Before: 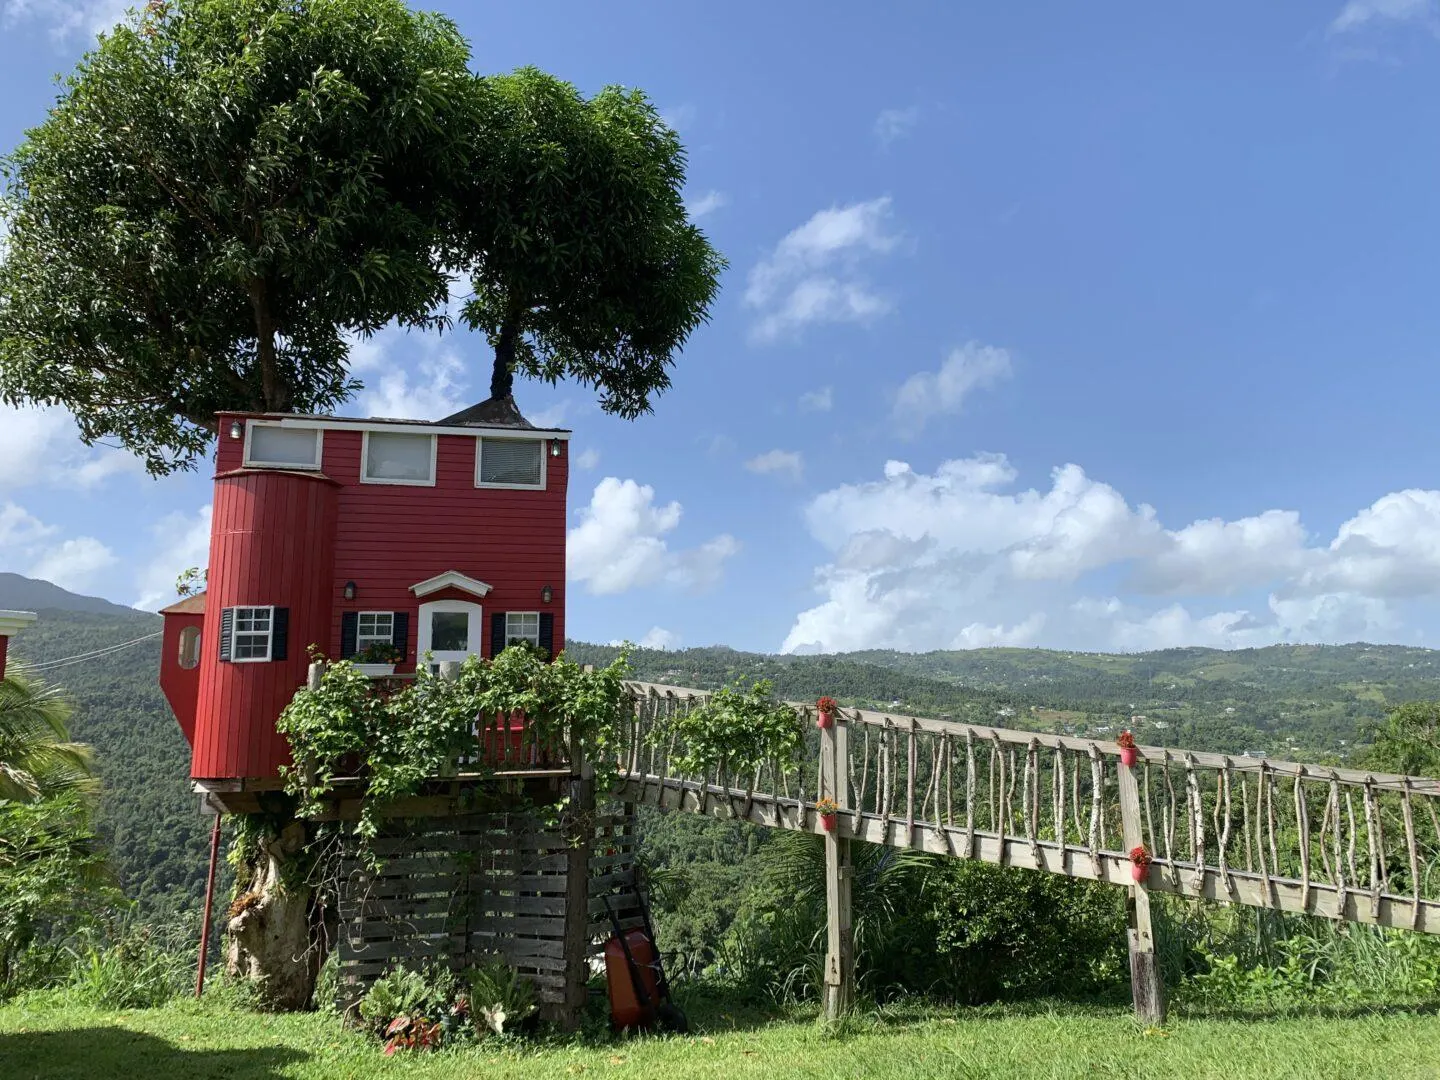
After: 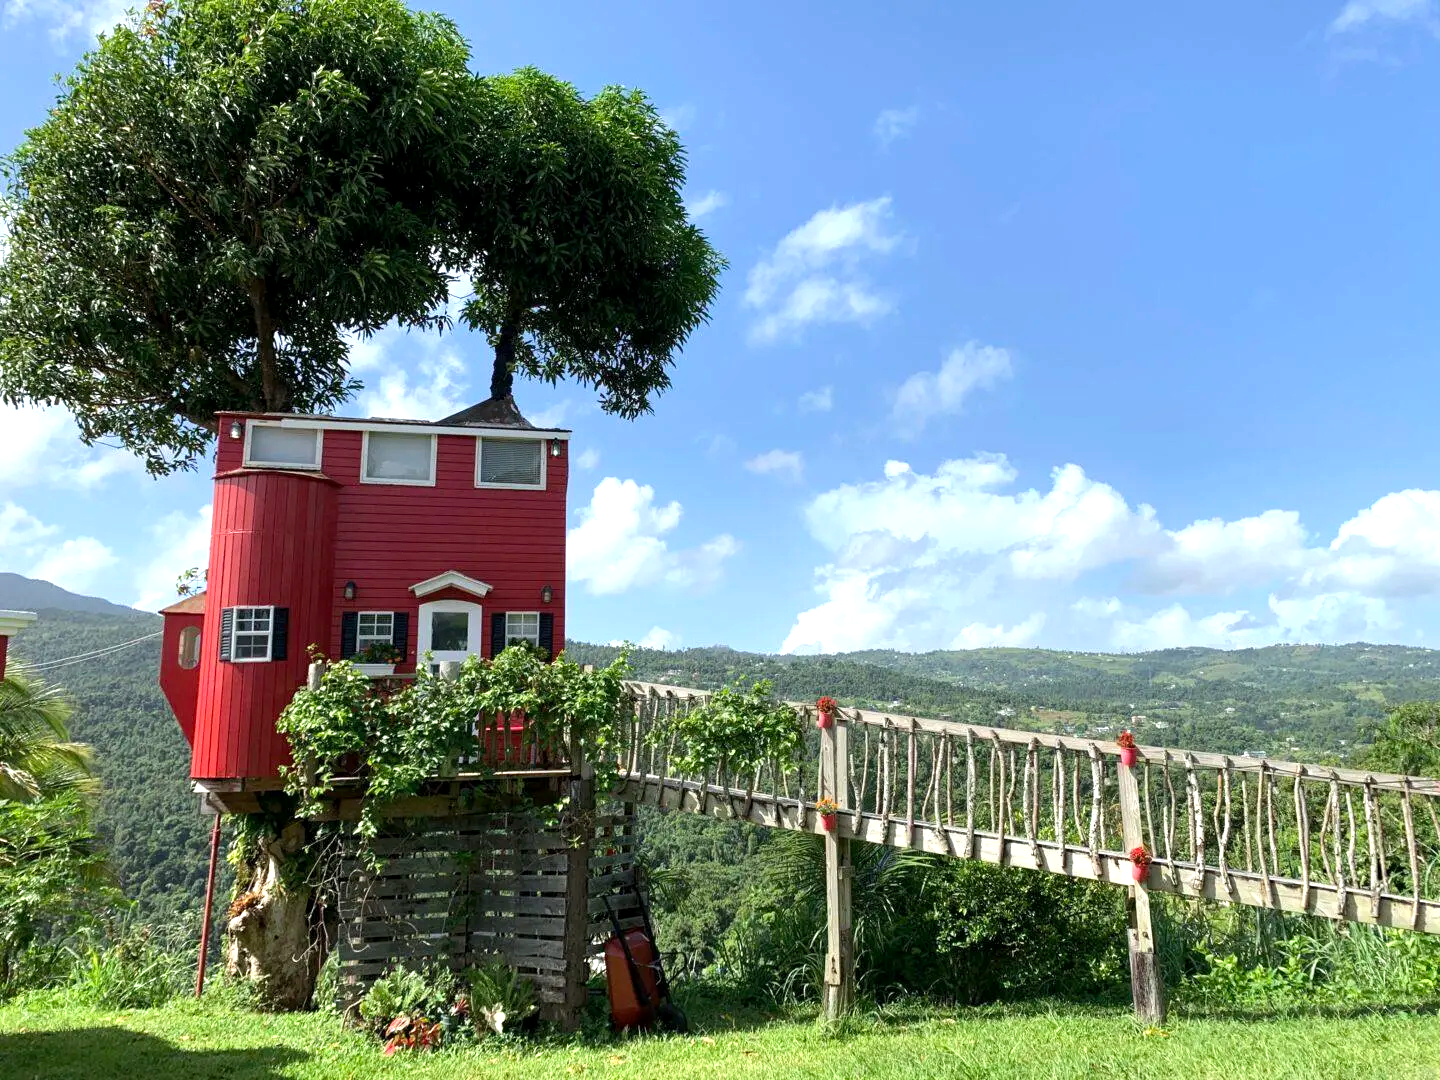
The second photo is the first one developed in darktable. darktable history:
local contrast: highlights 106%, shadows 100%, detail 120%, midtone range 0.2
exposure: exposure 0.514 EV, compensate highlight preservation false
